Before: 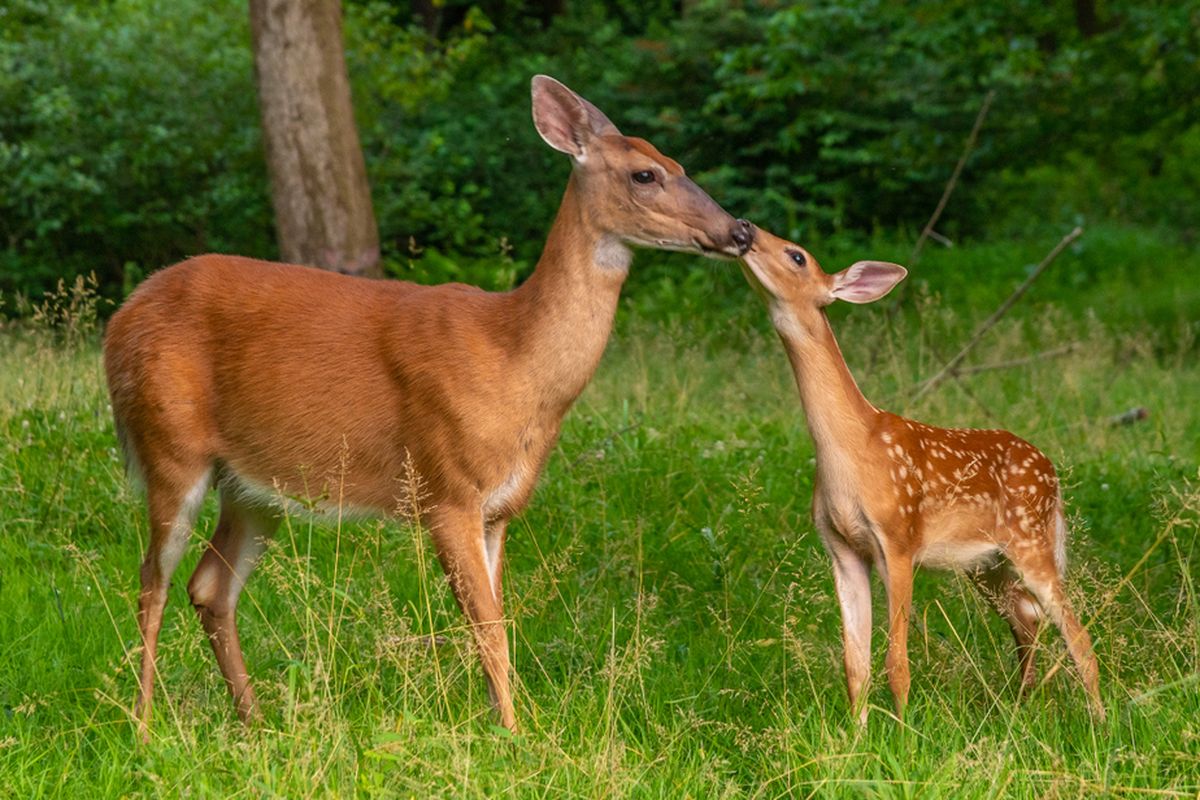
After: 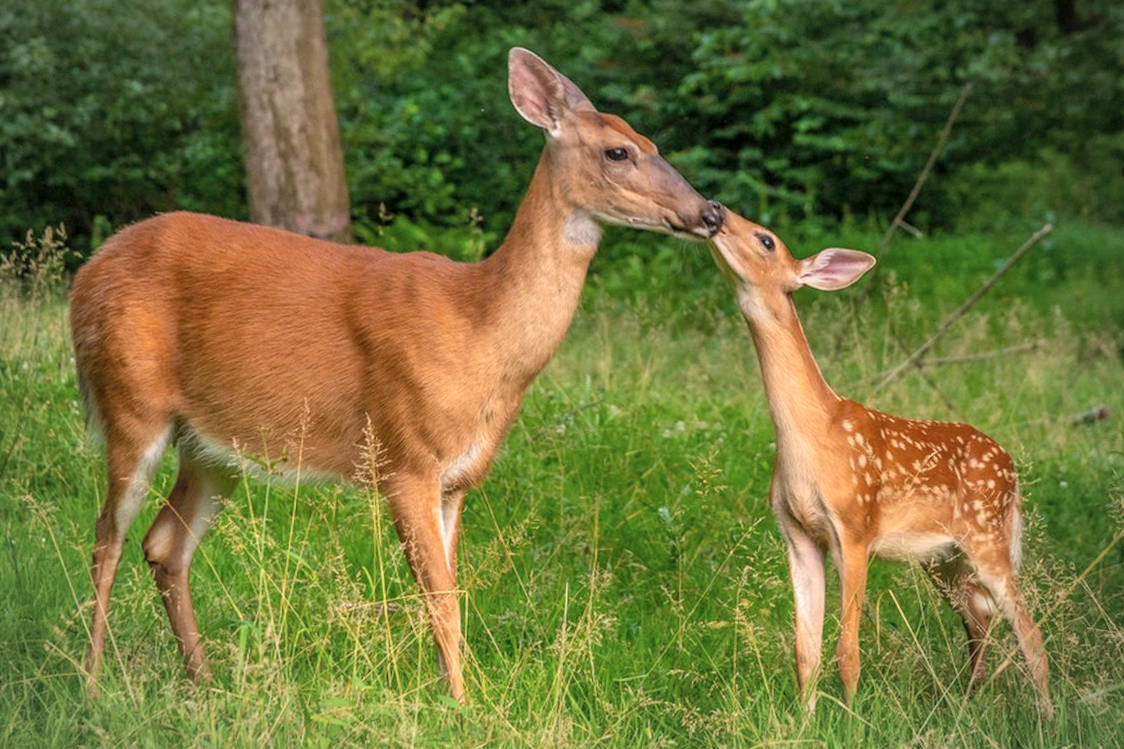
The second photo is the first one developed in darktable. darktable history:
contrast brightness saturation: brightness 0.139
local contrast: on, module defaults
vignetting: fall-off start 79.23%, brightness -0.407, saturation -0.296, width/height ratio 1.326
crop and rotate: angle -2.6°
